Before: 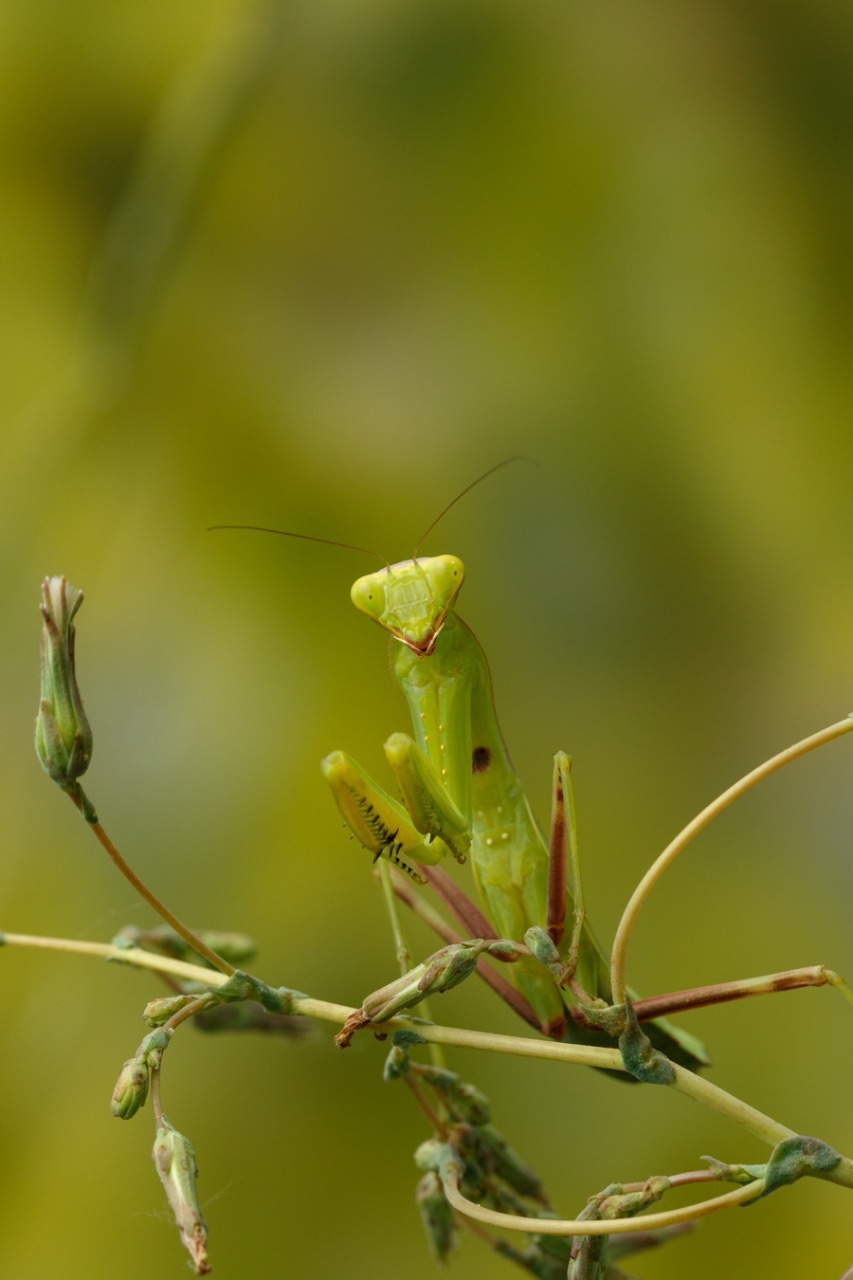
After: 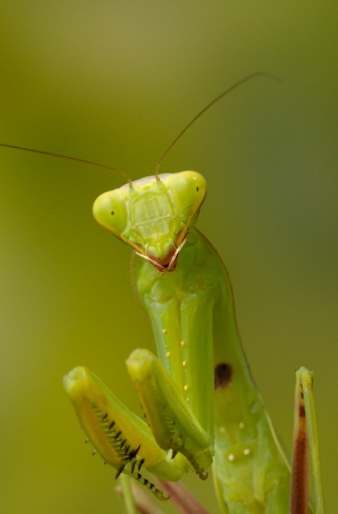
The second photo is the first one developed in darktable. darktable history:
crop: left 30.314%, top 30.052%, right 30%, bottom 29.79%
